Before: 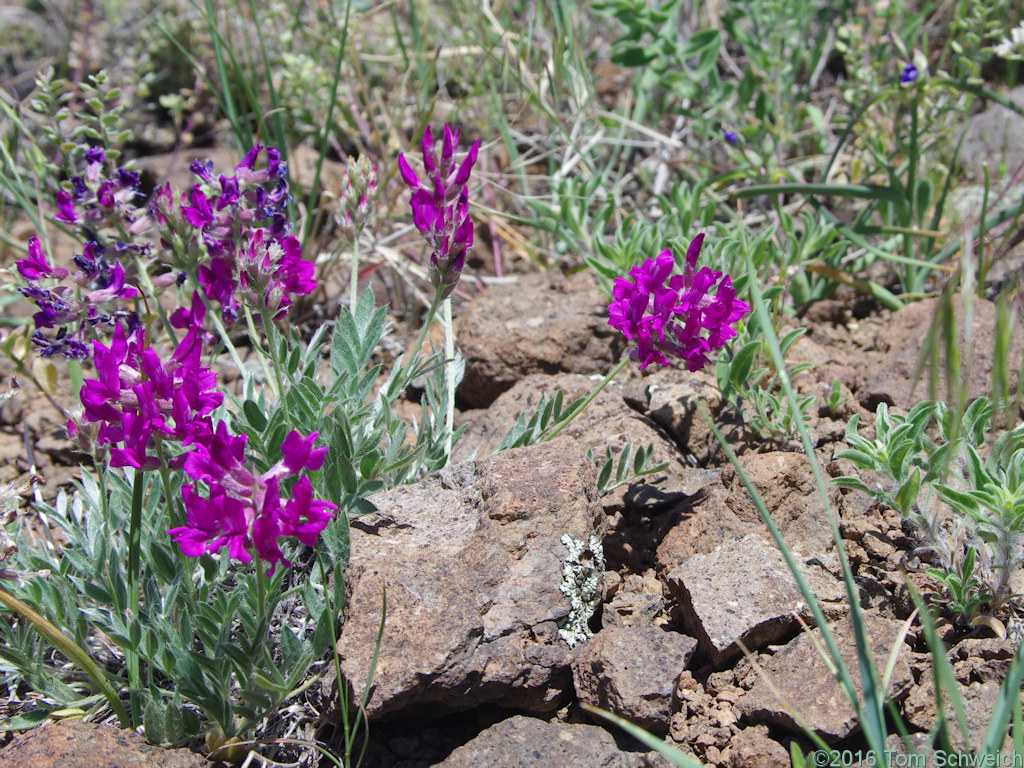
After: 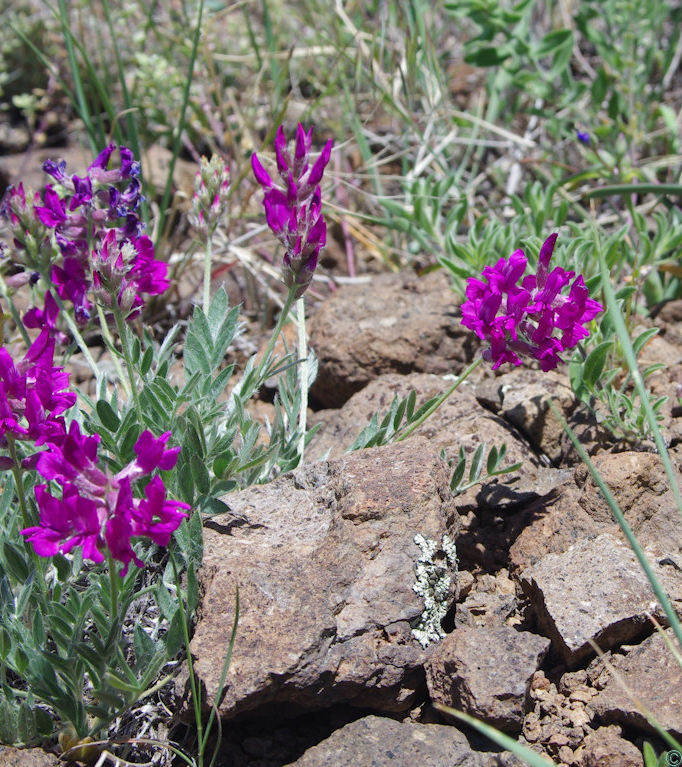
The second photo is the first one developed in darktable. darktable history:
crop and rotate: left 14.404%, right 18.938%
